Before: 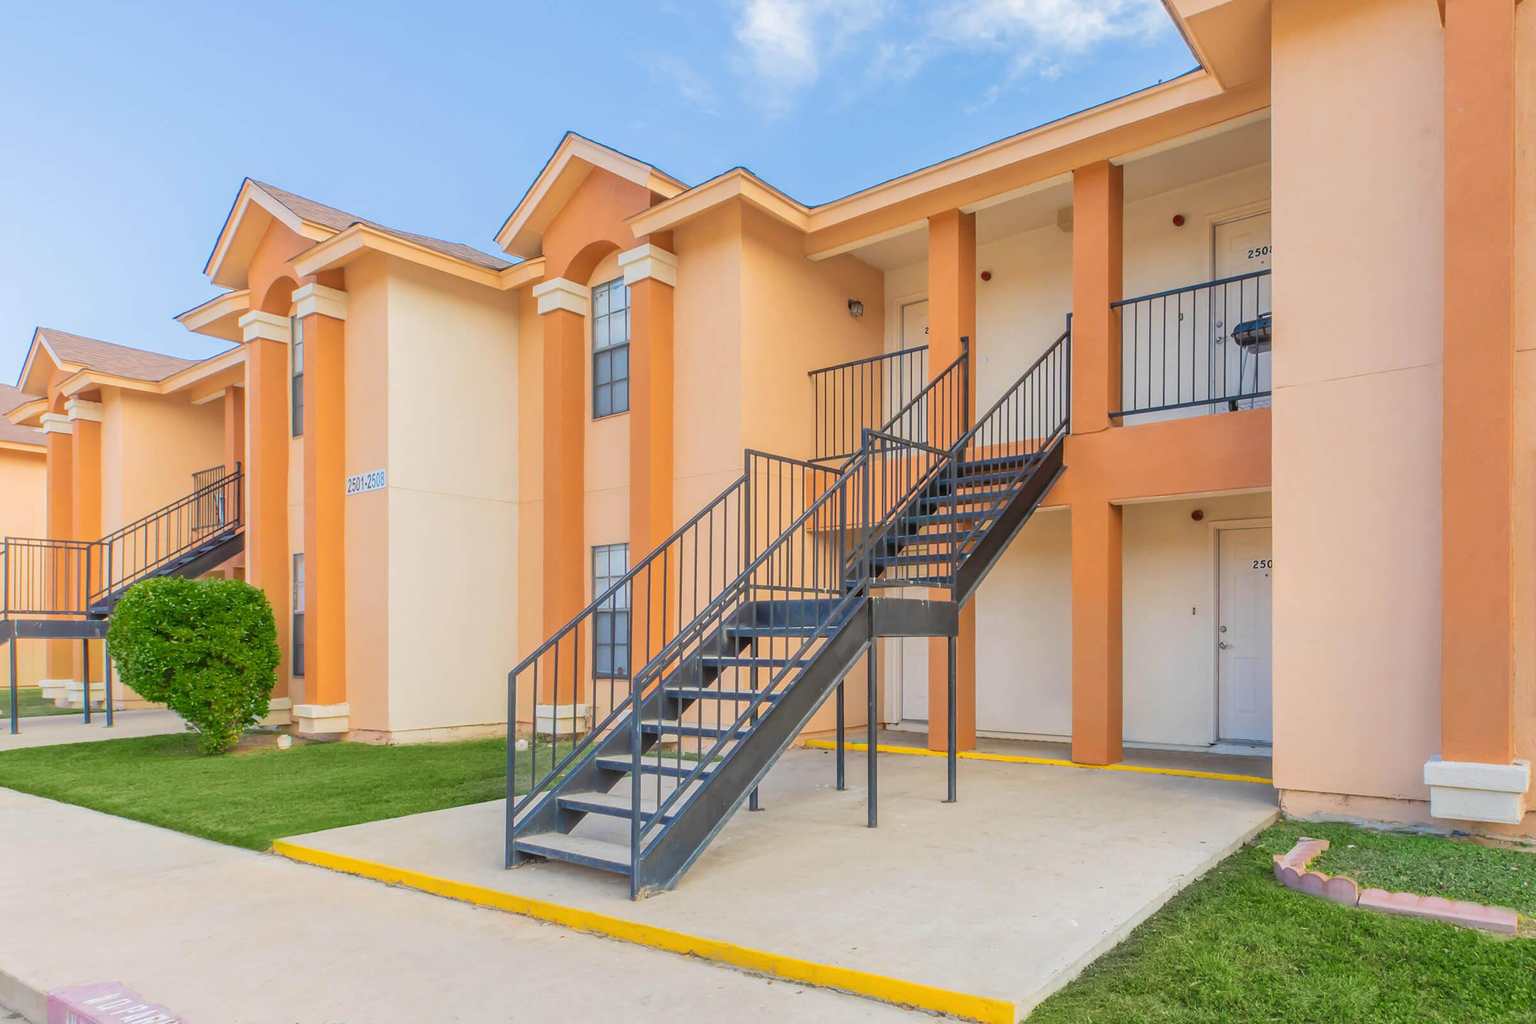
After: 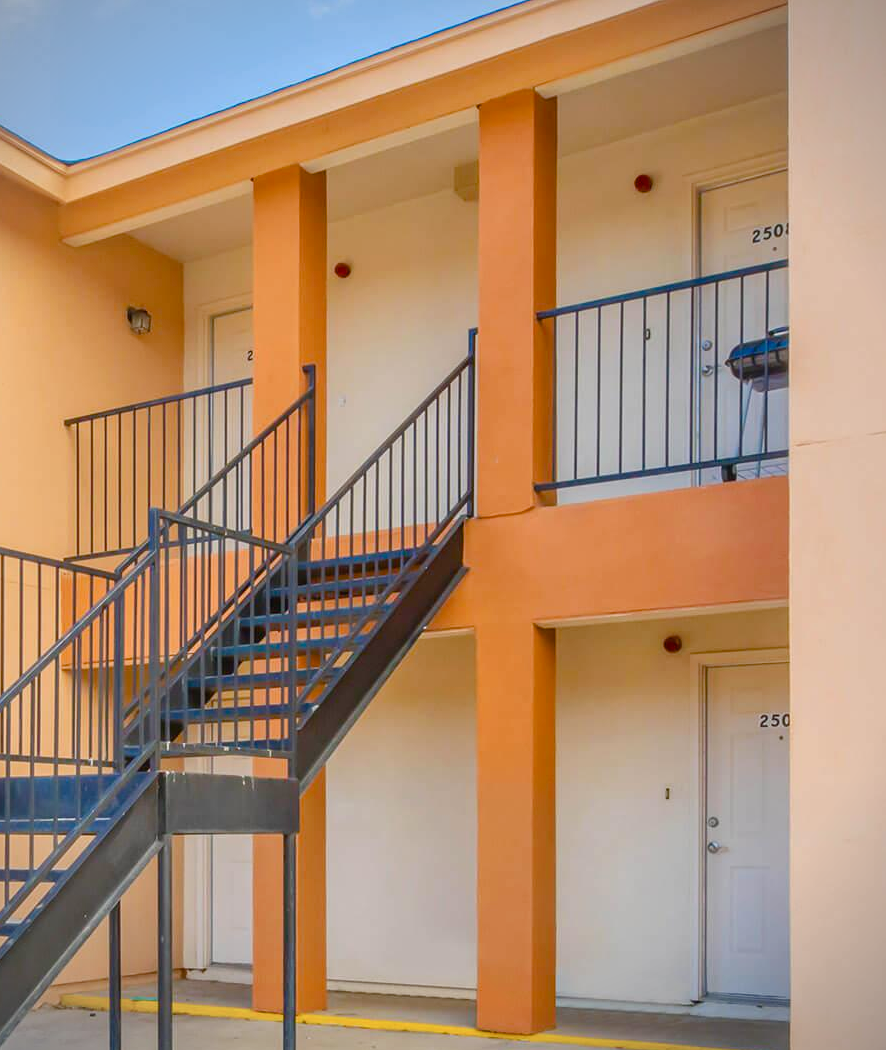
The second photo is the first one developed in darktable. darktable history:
crop and rotate: left 49.936%, top 10.094%, right 13.136%, bottom 24.256%
color balance rgb: perceptual saturation grading › global saturation 20%, perceptual saturation grading › highlights -25%, perceptual saturation grading › shadows 50%
vignetting: fall-off start 91.19%
